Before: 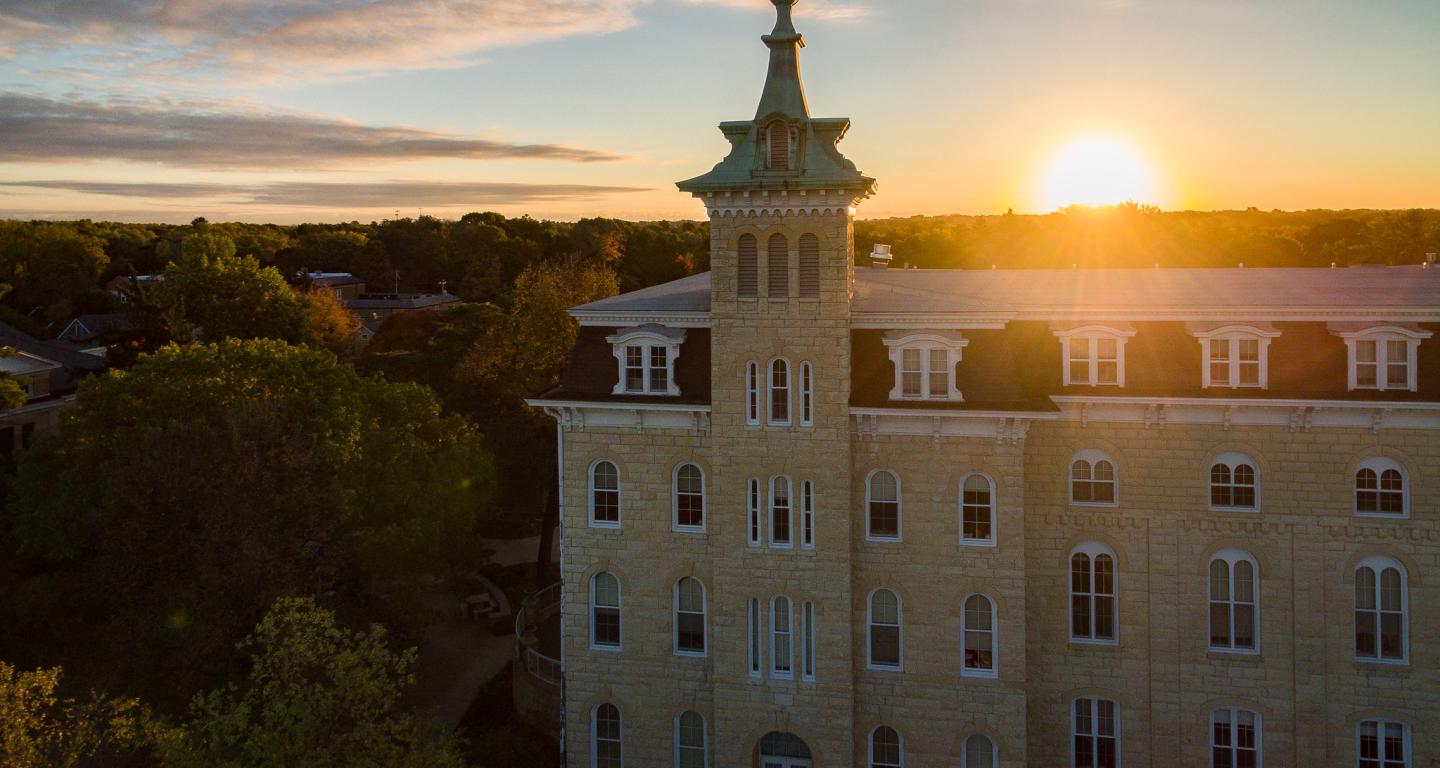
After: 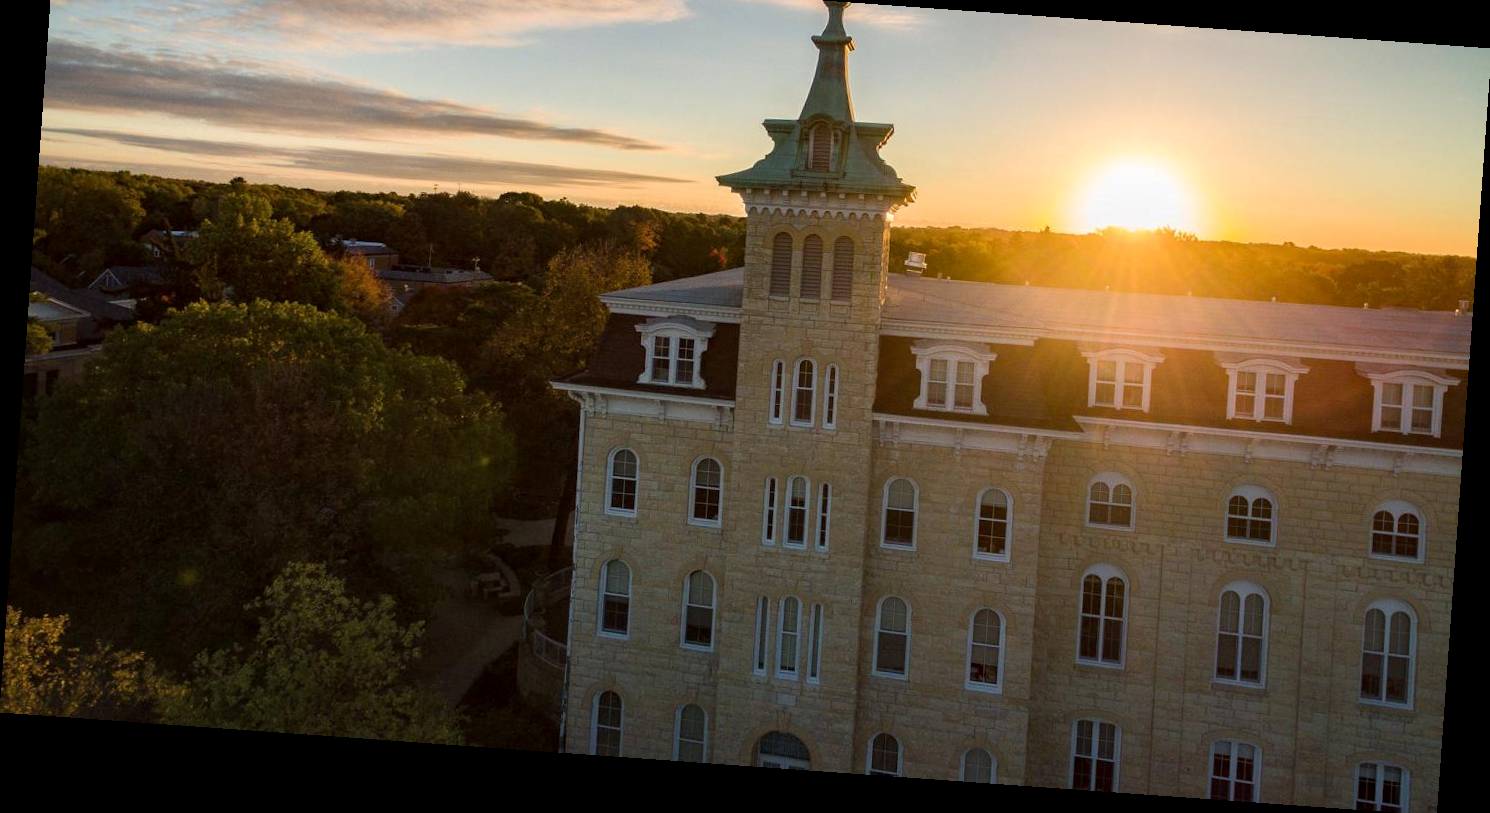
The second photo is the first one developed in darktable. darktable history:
rotate and perspective: rotation 4.1°, automatic cropping off
local contrast: highlights 100%, shadows 100%, detail 120%, midtone range 0.2
crop and rotate: top 6.25%
